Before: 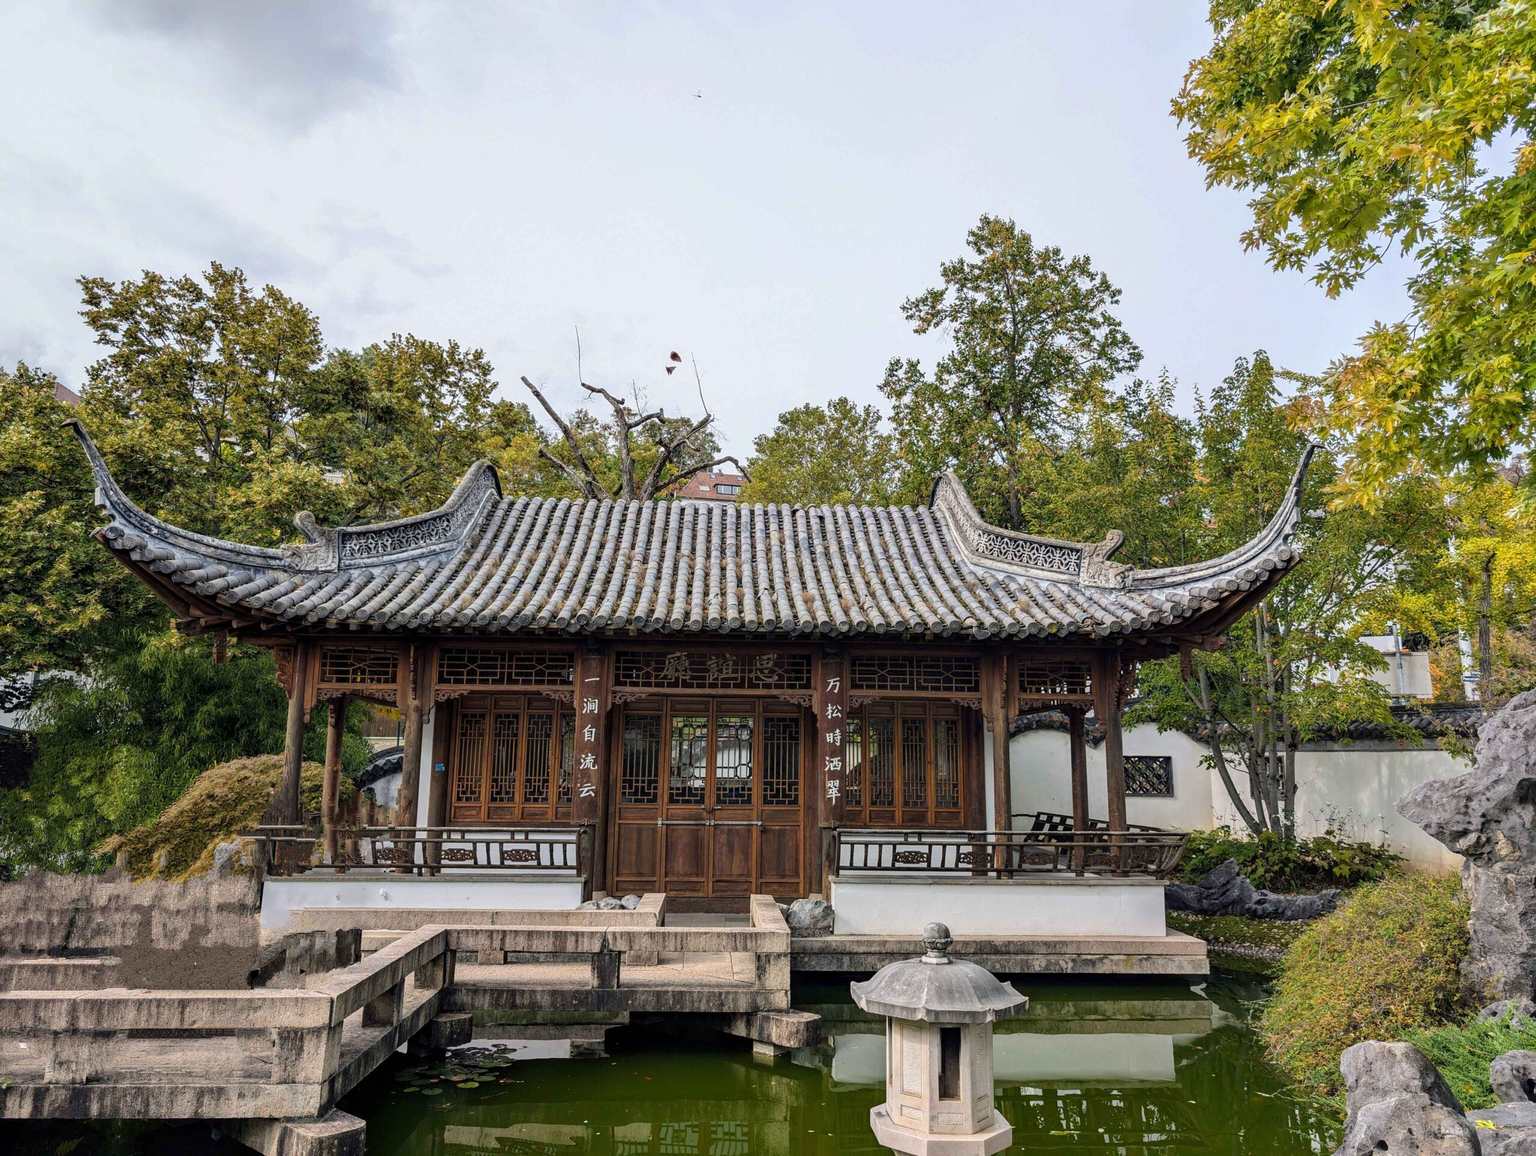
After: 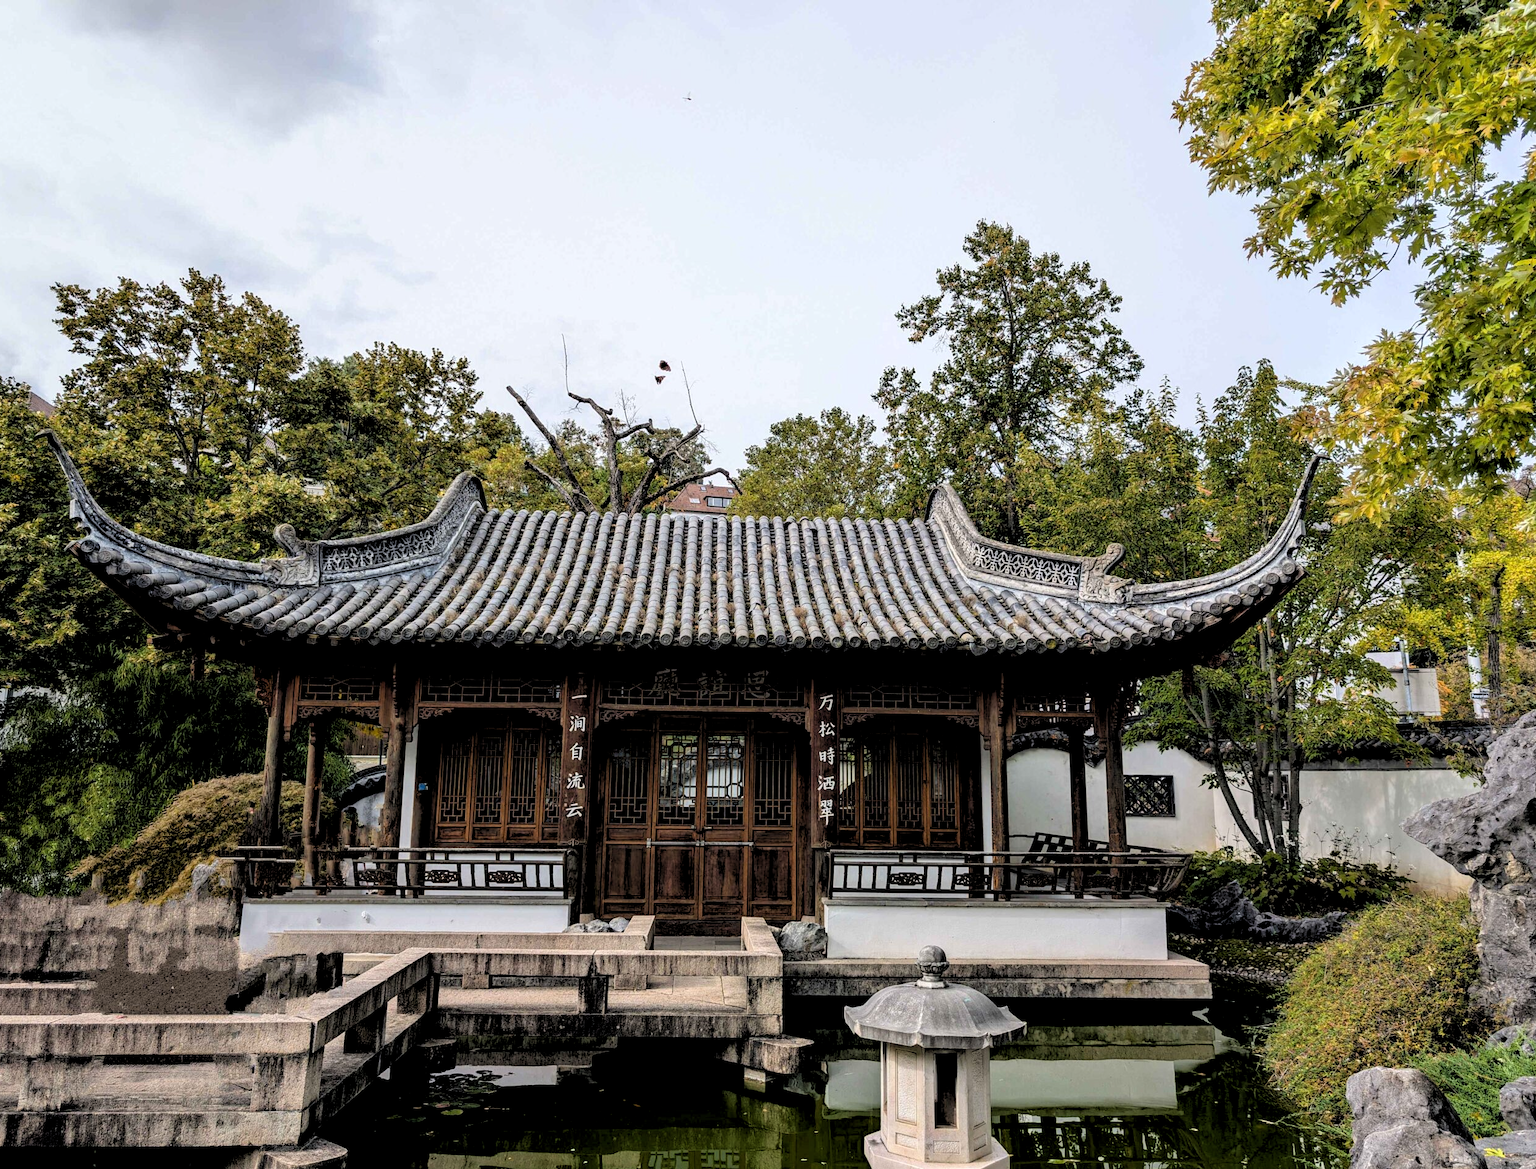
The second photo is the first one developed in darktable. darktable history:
rgb levels: levels [[0.034, 0.472, 0.904], [0, 0.5, 1], [0, 0.5, 1]]
crop and rotate: left 1.774%, right 0.633%, bottom 1.28%
exposure: exposure -0.021 EV, compensate highlight preservation false
